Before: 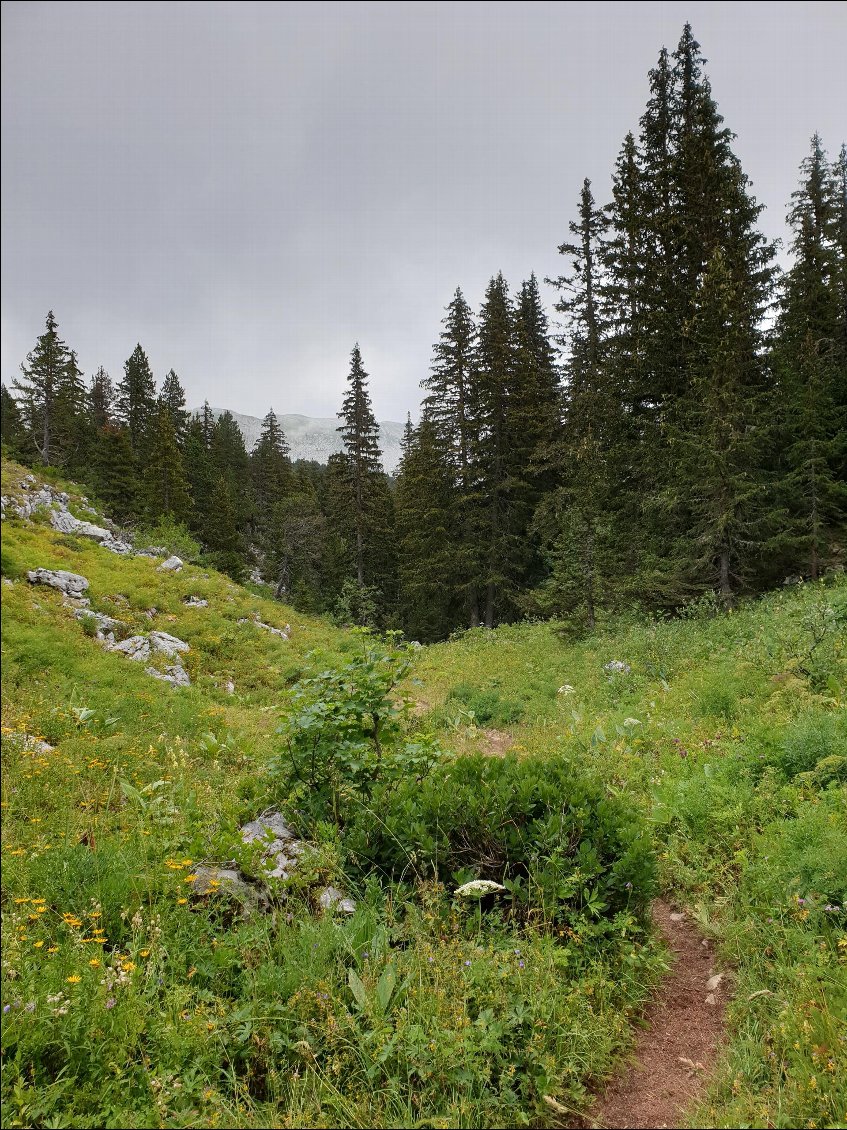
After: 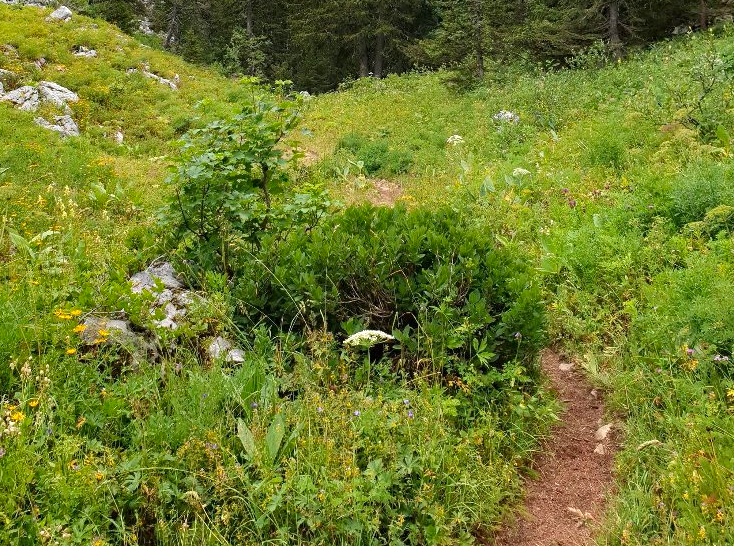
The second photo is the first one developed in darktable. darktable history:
exposure: exposure 0.46 EV, compensate exposure bias true, compensate highlight preservation false
crop and rotate: left 13.266%, top 48.677%, bottom 2.929%
haze removal: compatibility mode true, adaptive false
contrast brightness saturation: saturation 0.121
